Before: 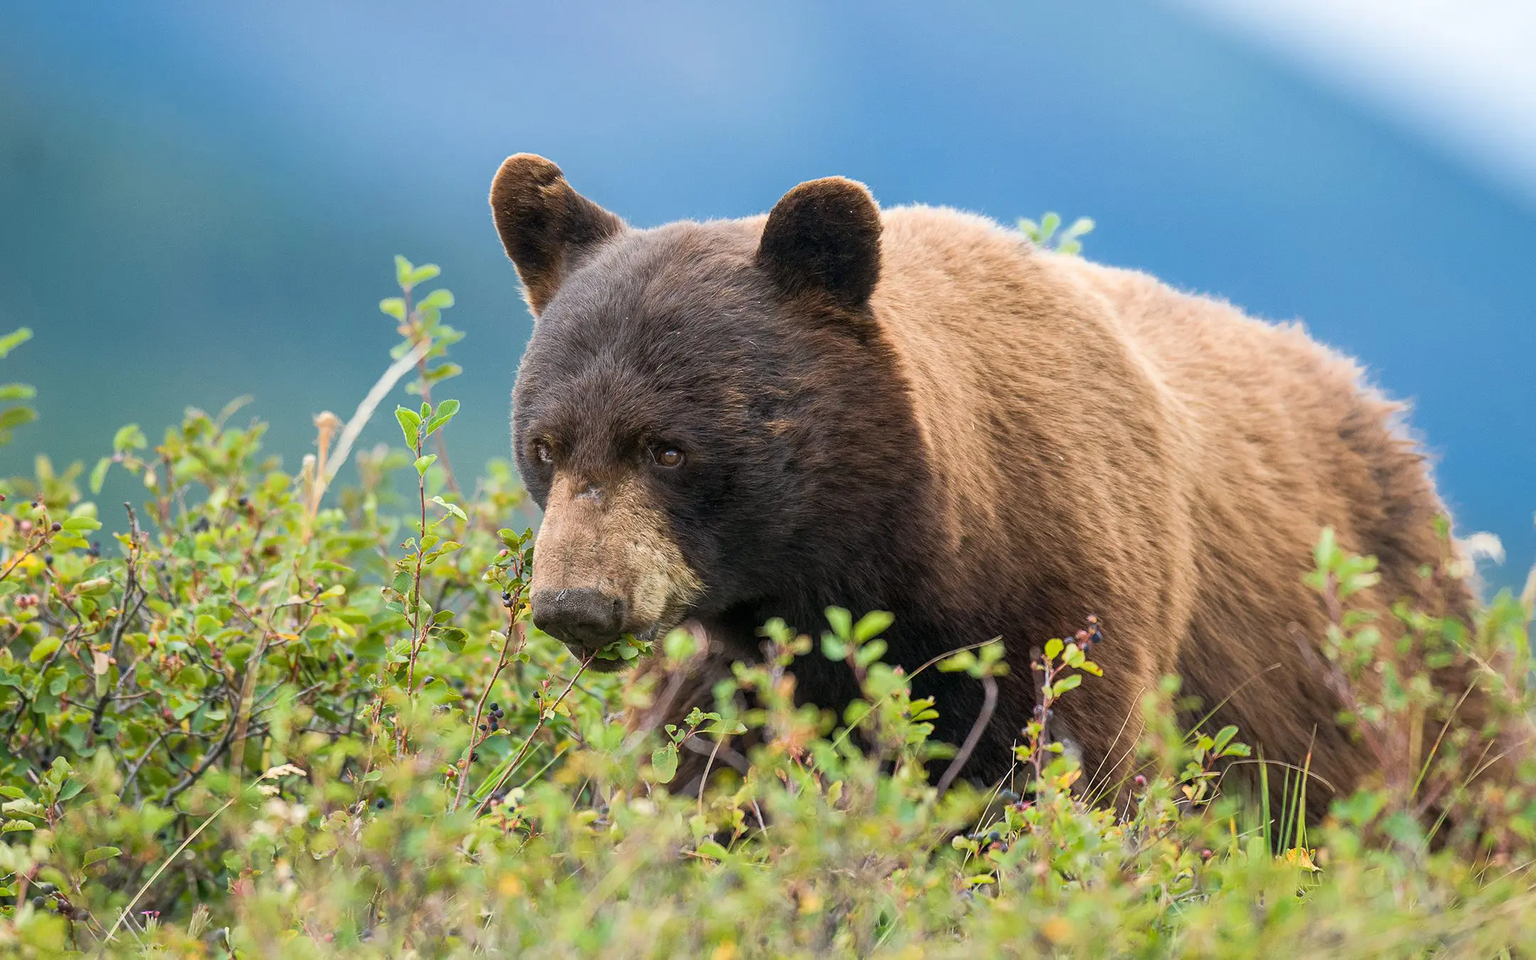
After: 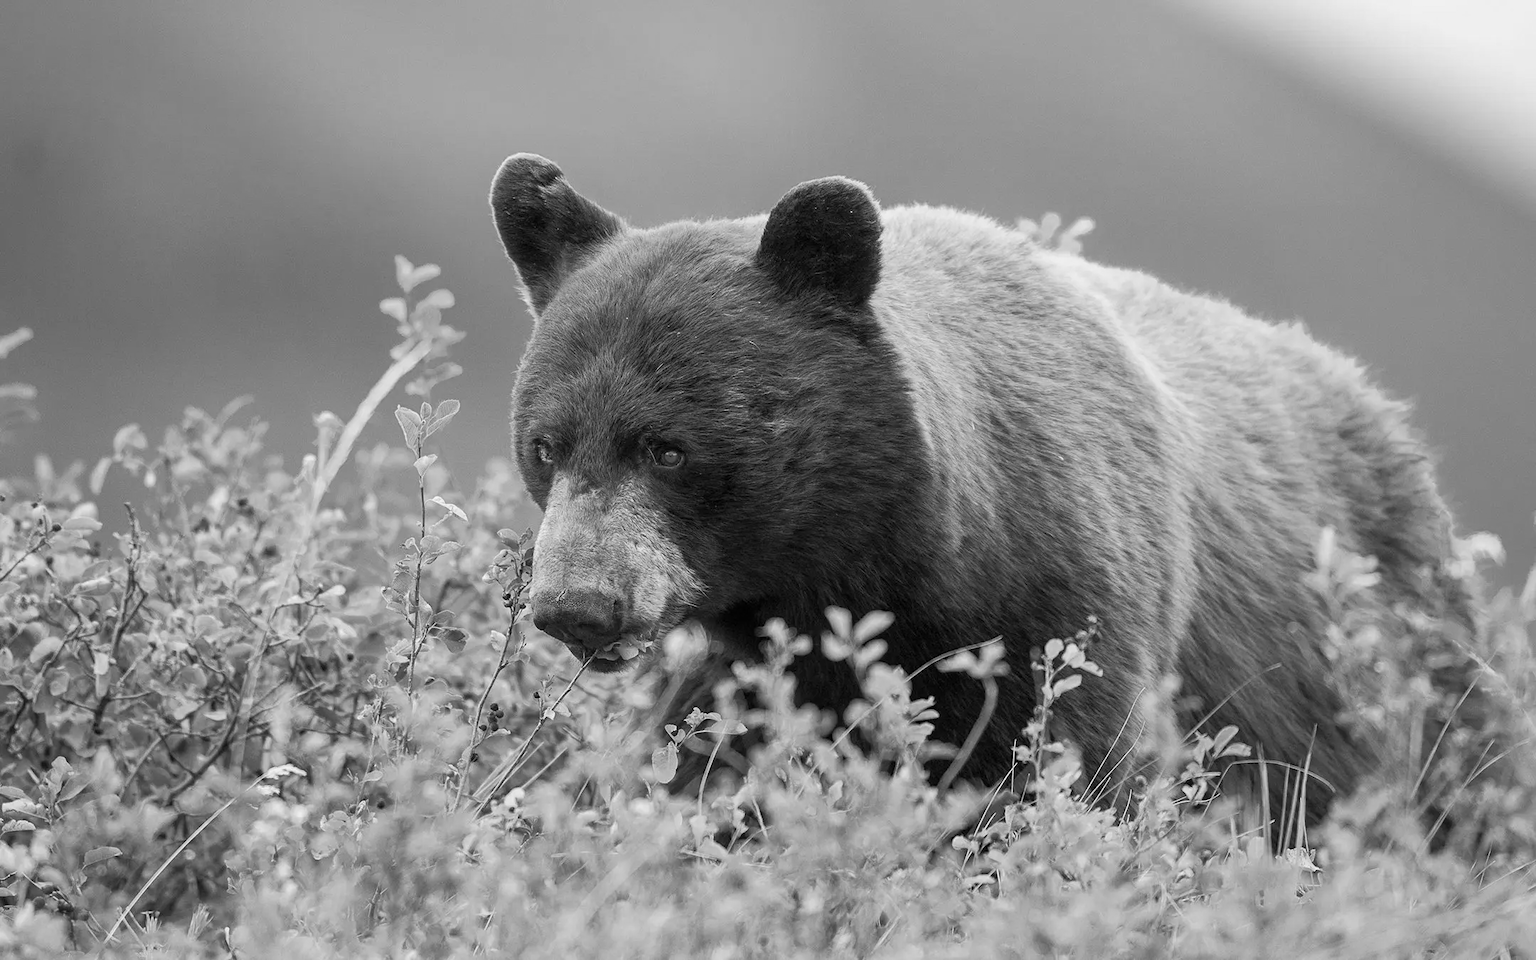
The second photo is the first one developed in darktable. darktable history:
monochrome: a 32, b 64, size 2.3
color contrast: blue-yellow contrast 0.62
